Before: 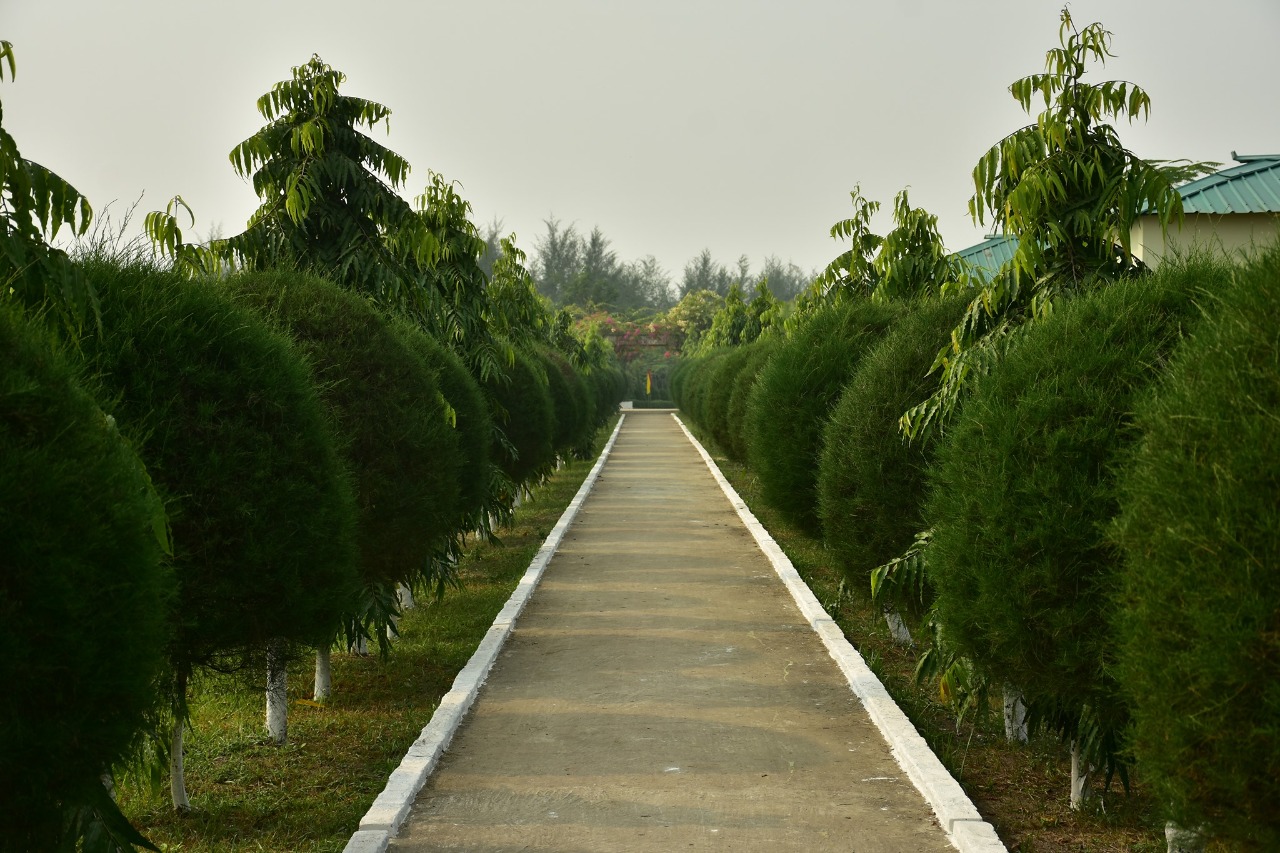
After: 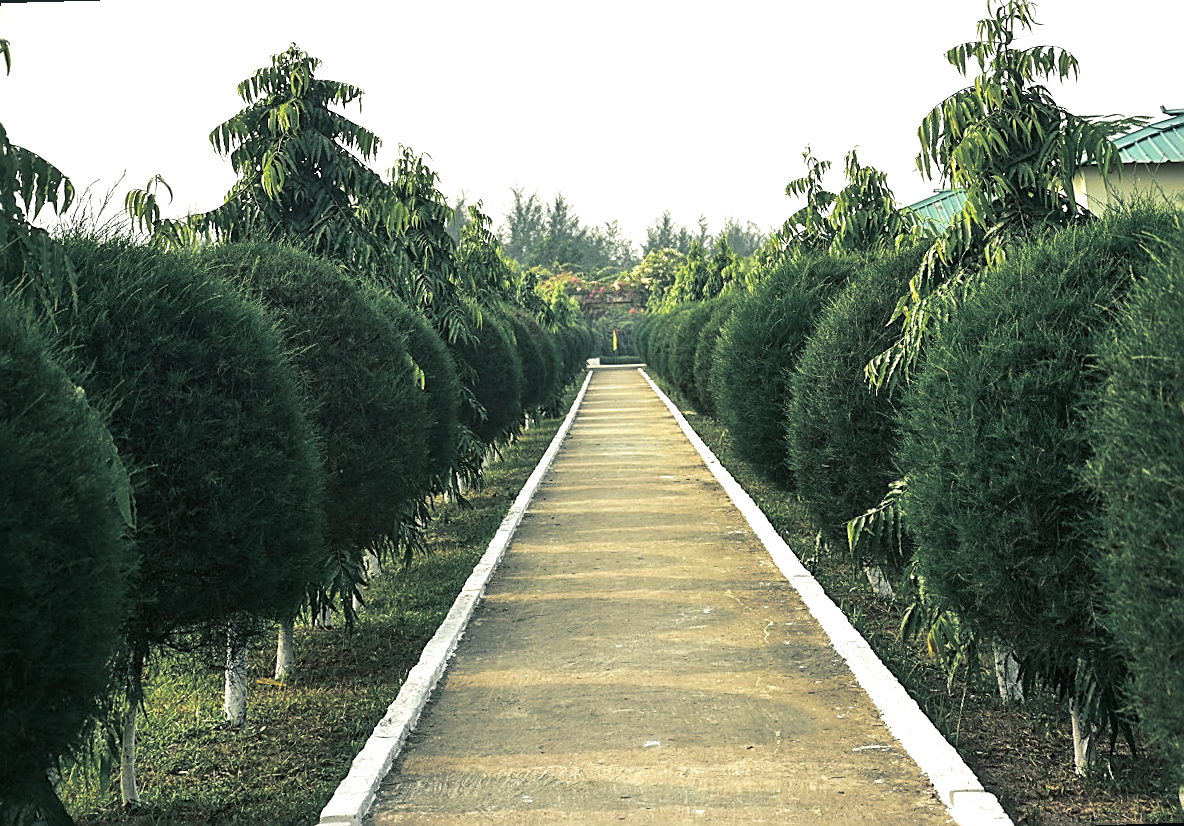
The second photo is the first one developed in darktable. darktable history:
split-toning: shadows › hue 205.2°, shadows › saturation 0.29, highlights › hue 50.4°, highlights › saturation 0.38, balance -49.9
rotate and perspective: rotation -1.68°, lens shift (vertical) -0.146, crop left 0.049, crop right 0.912, crop top 0.032, crop bottom 0.96
local contrast: on, module defaults
sharpen: amount 0.901
exposure: black level correction 0, exposure 1 EV, compensate exposure bias true, compensate highlight preservation false
